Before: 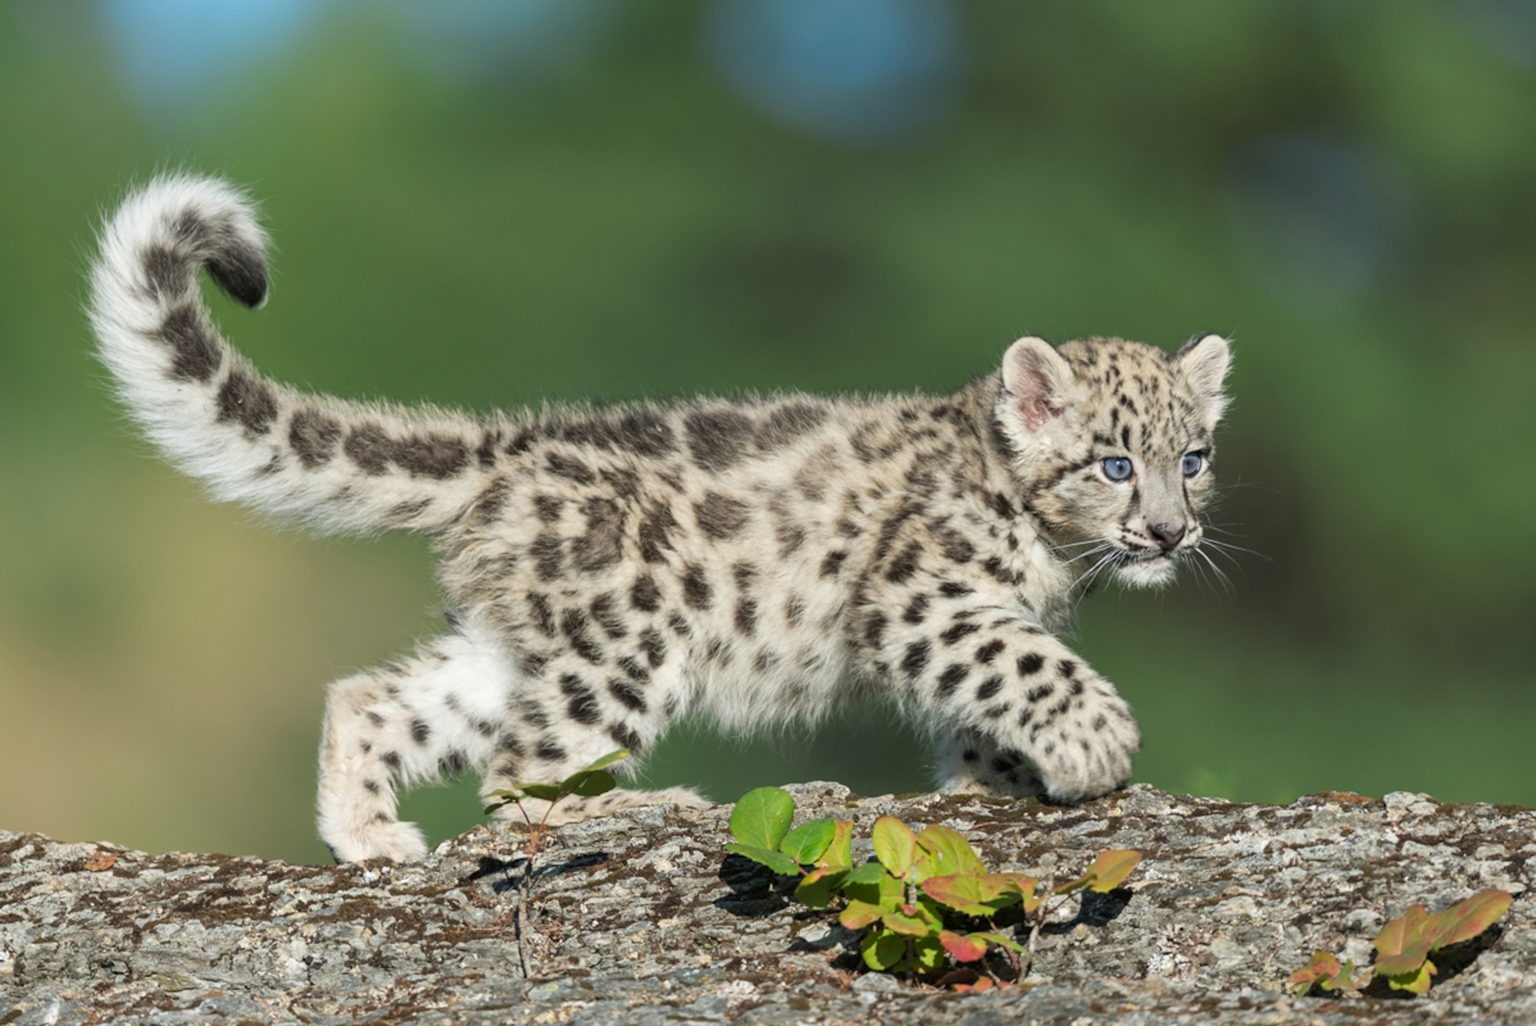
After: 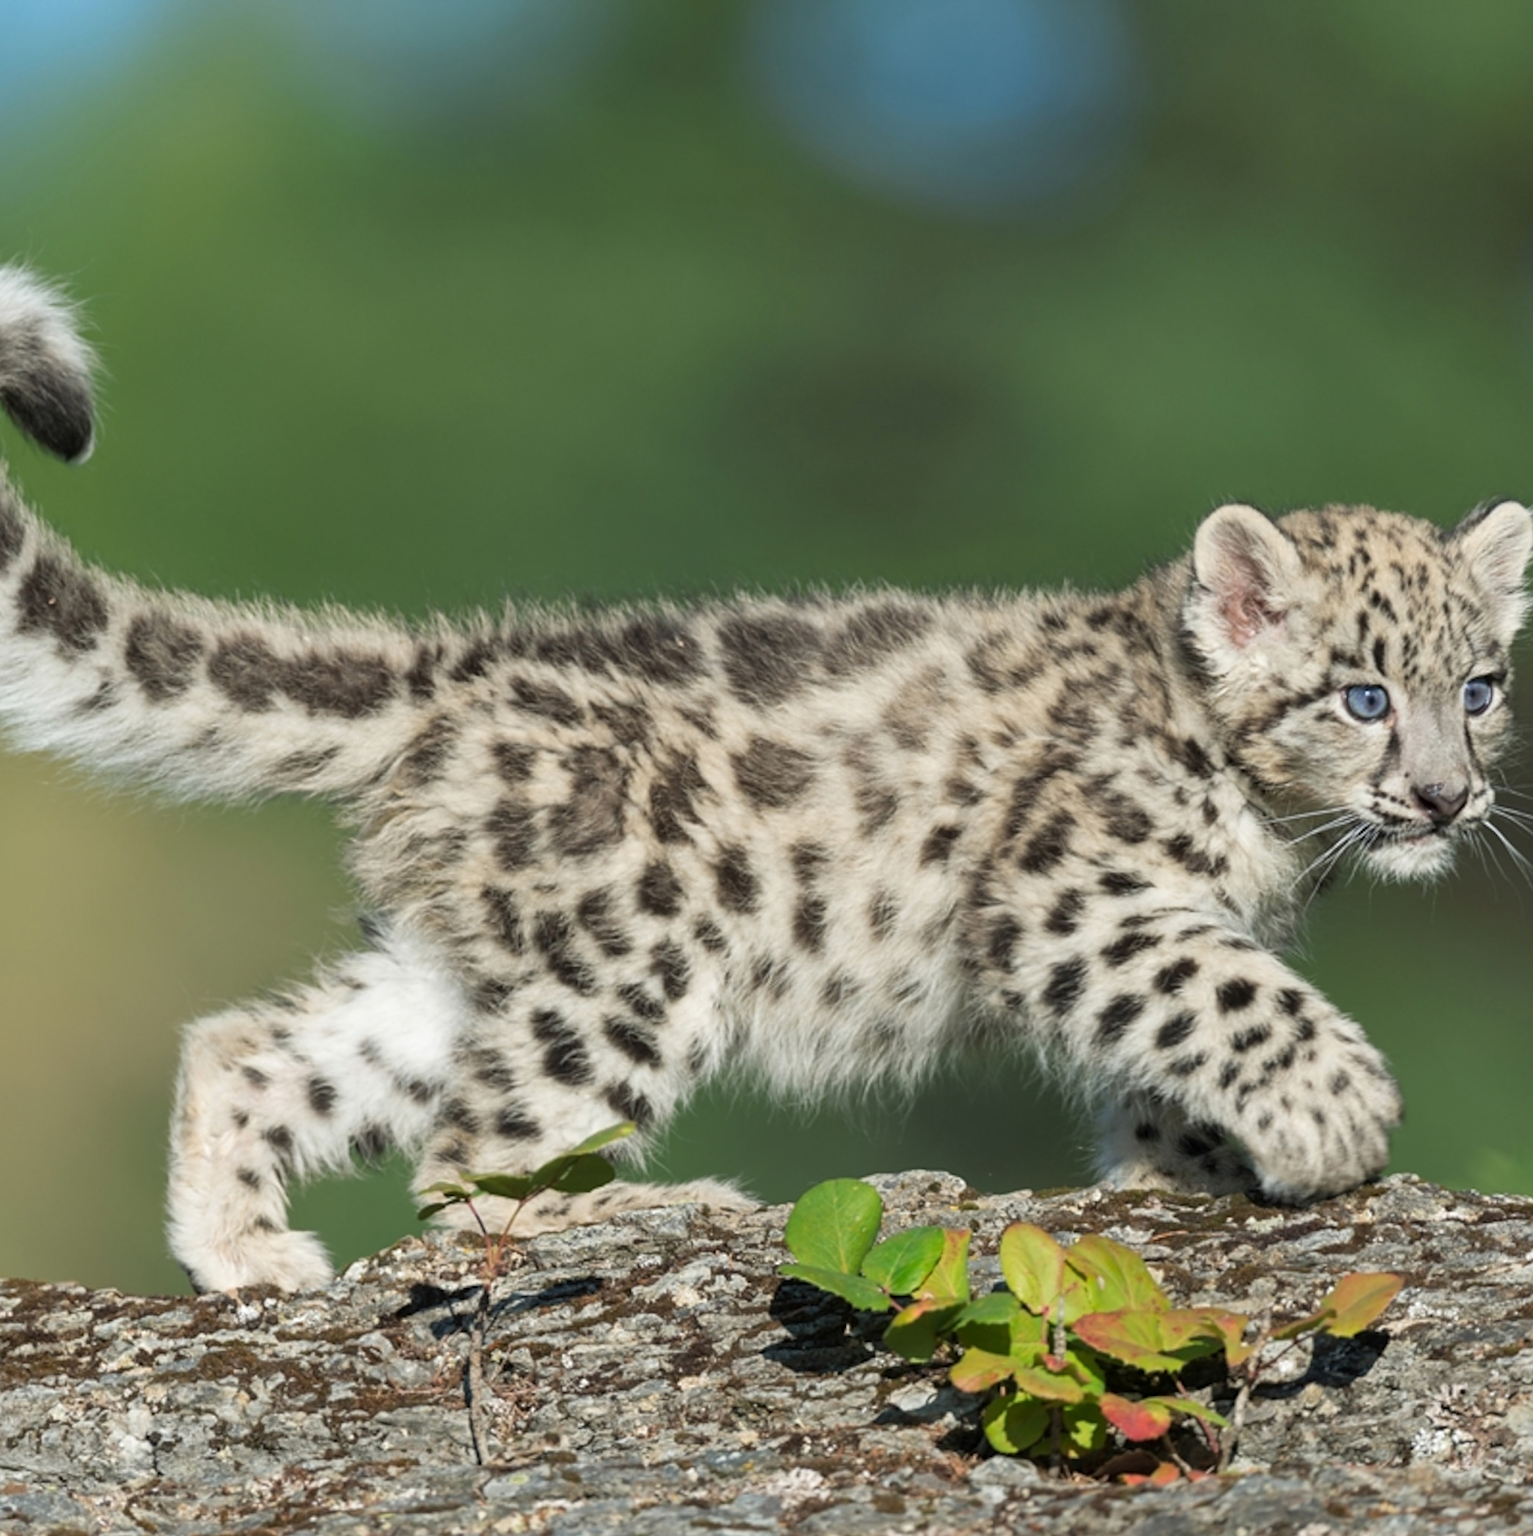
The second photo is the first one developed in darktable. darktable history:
sharpen: amount 0.2
crop and rotate: left 13.409%, right 19.924%
shadows and highlights: shadows 35, highlights -35, soften with gaussian
